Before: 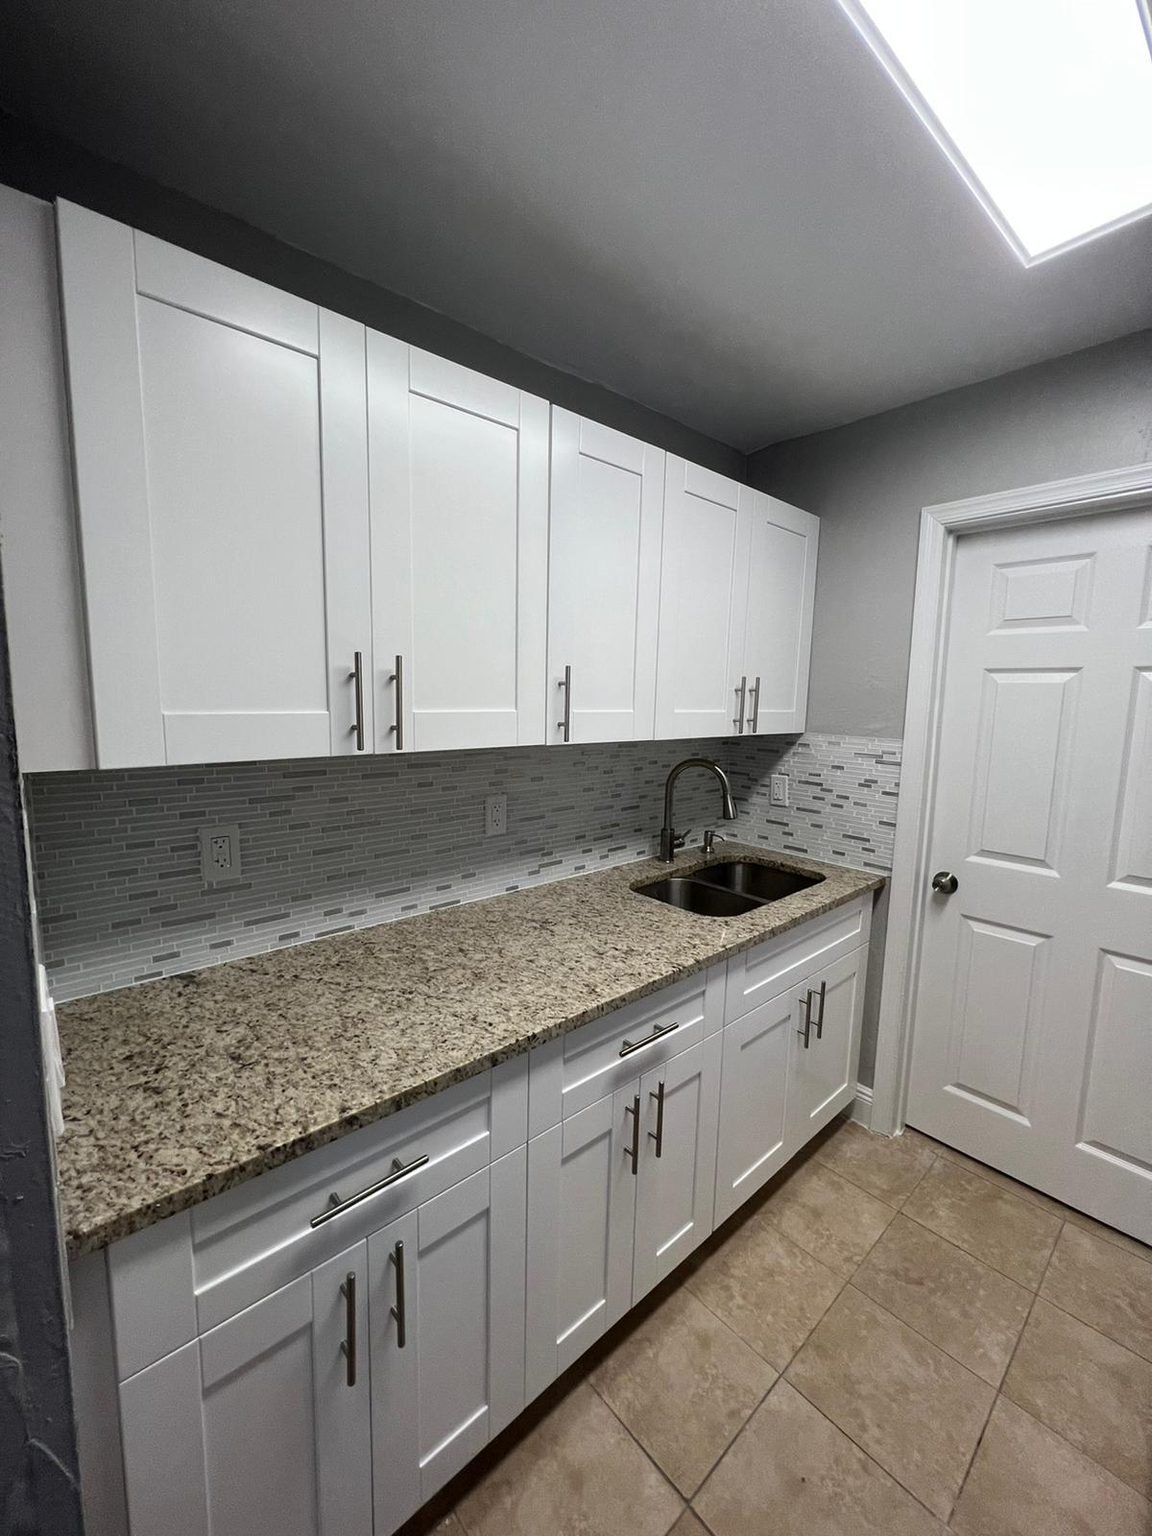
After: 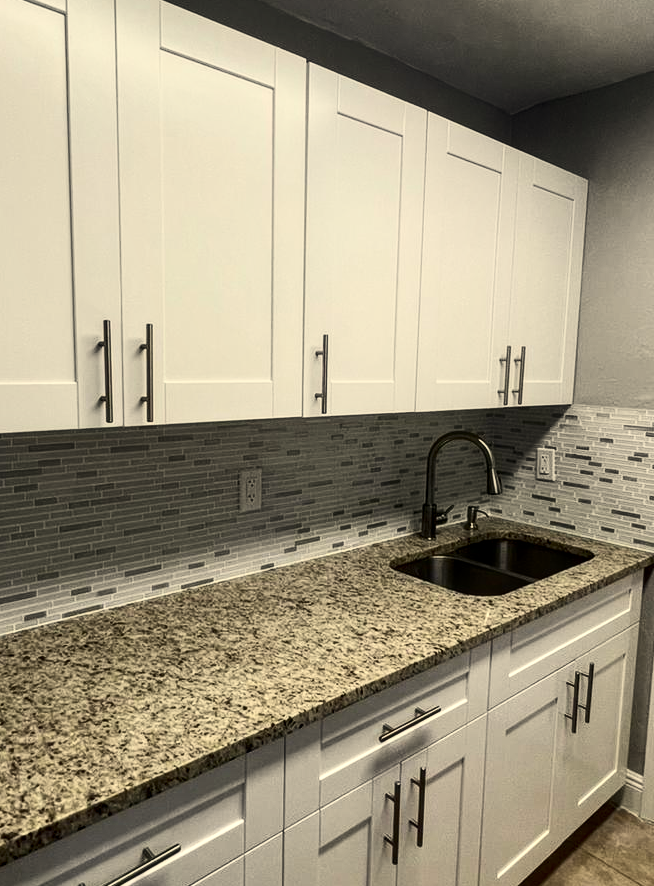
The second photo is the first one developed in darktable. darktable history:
contrast brightness saturation: contrast 0.272
local contrast: on, module defaults
color correction: highlights a* 1.45, highlights b* 17.88
crop and rotate: left 22.205%, top 22.495%, right 23.238%, bottom 22.127%
